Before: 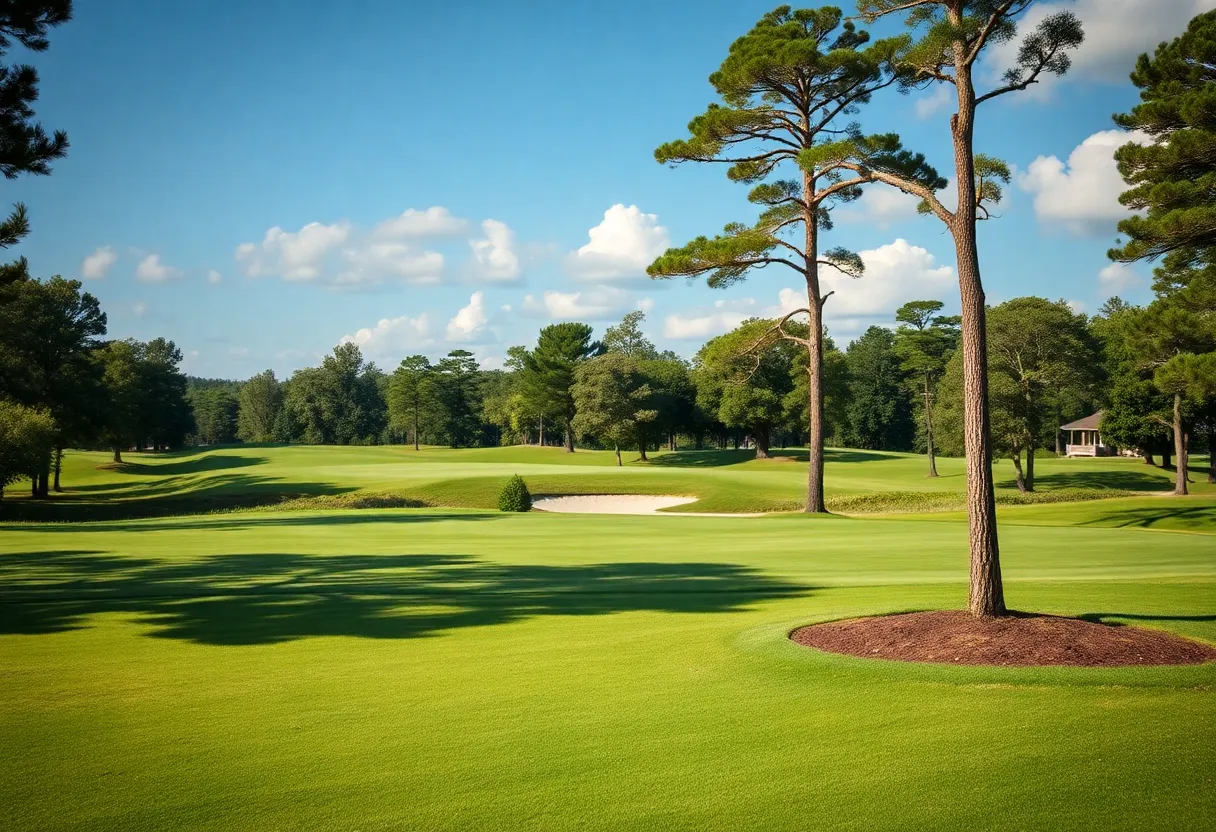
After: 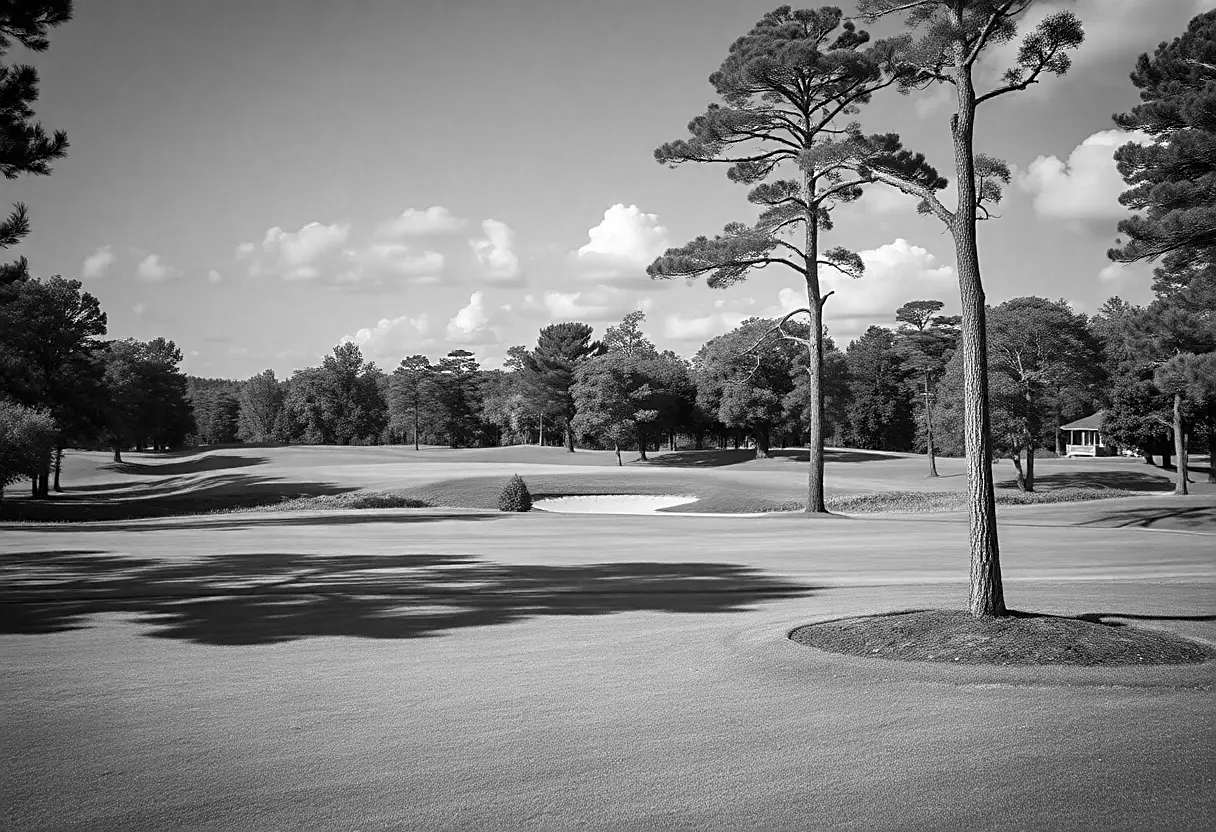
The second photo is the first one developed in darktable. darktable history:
sharpen: on, module defaults
monochrome: a 32, b 64, size 2.3, highlights 1
tone equalizer: -8 EV -0.55 EV
